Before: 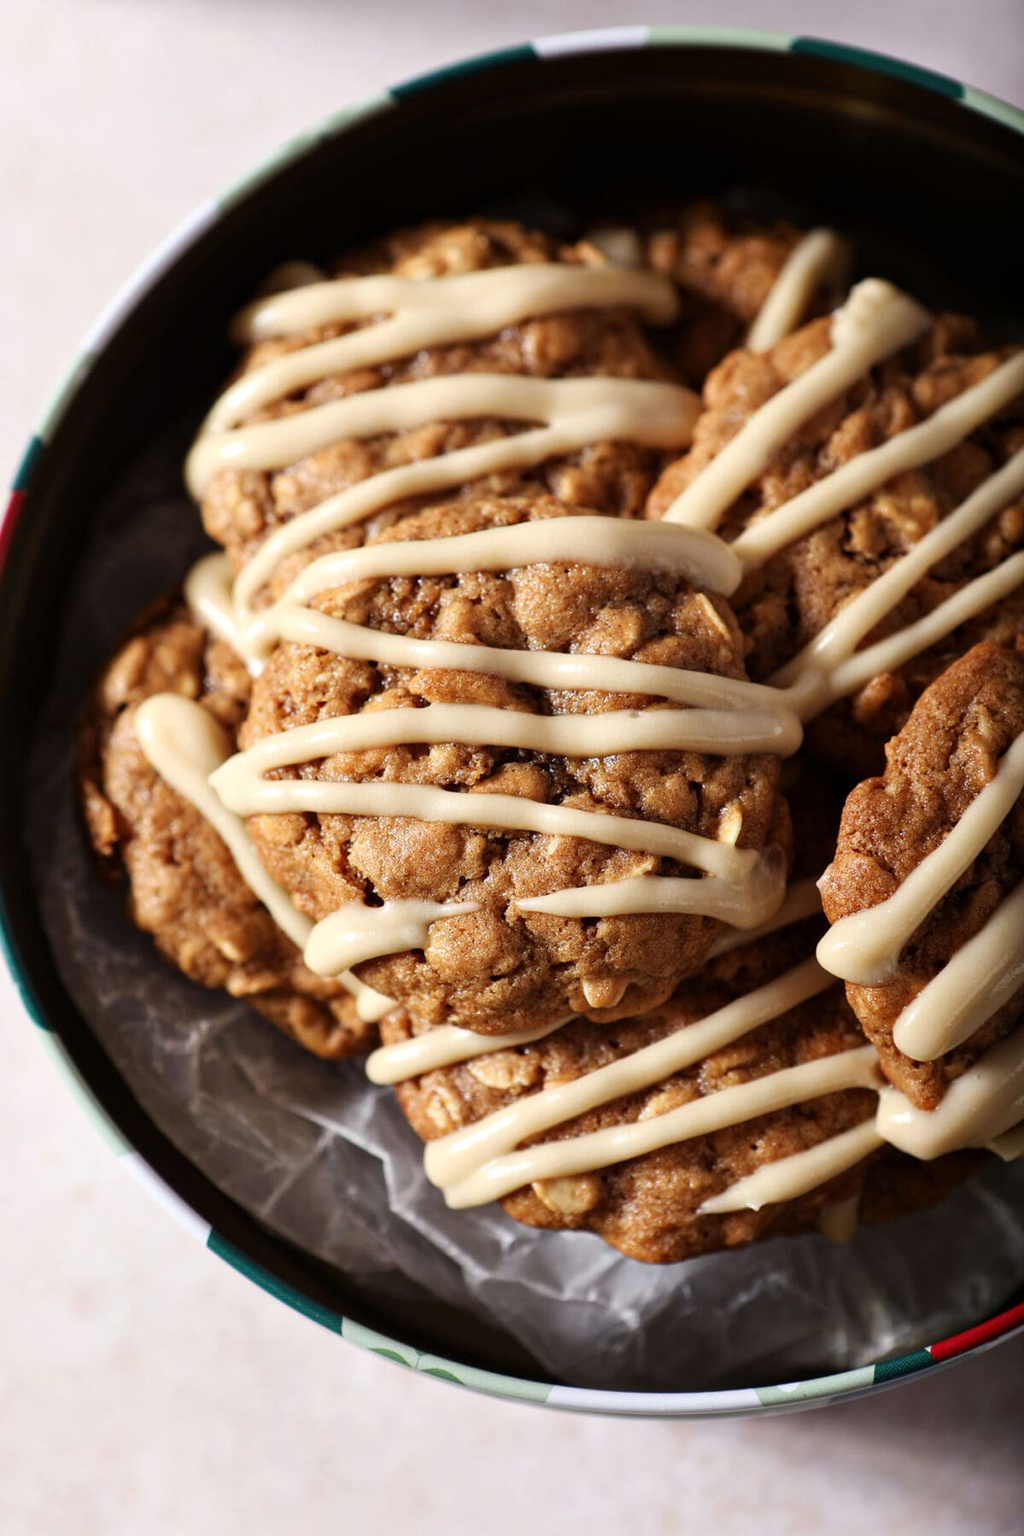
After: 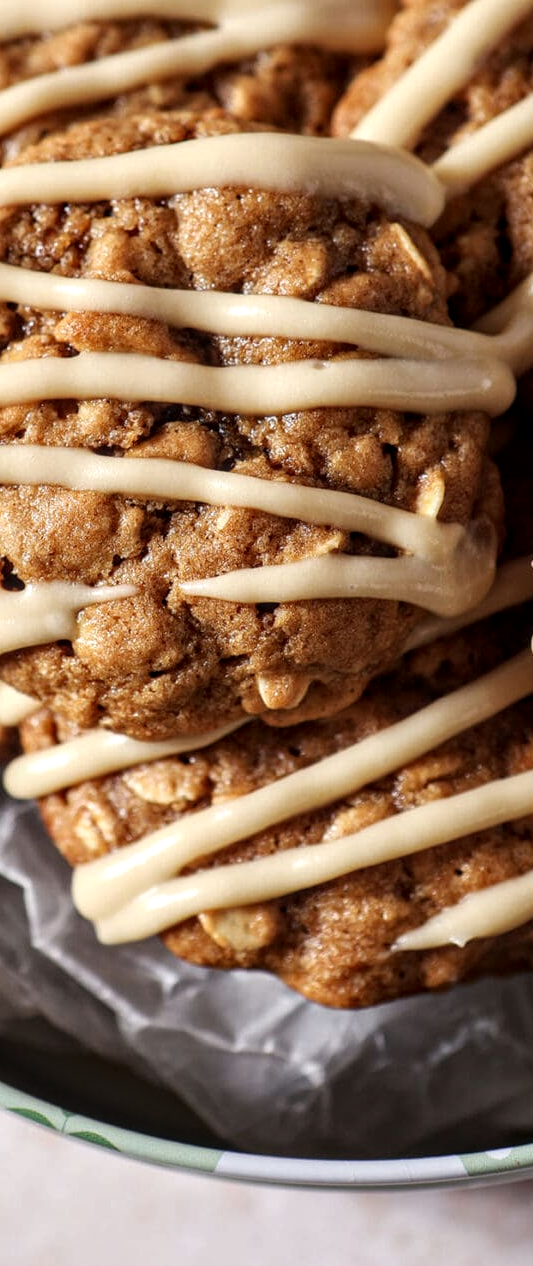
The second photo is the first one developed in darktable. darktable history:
local contrast: detail 130%
crop: left 35.432%, top 26.233%, right 20.145%, bottom 3.432%
